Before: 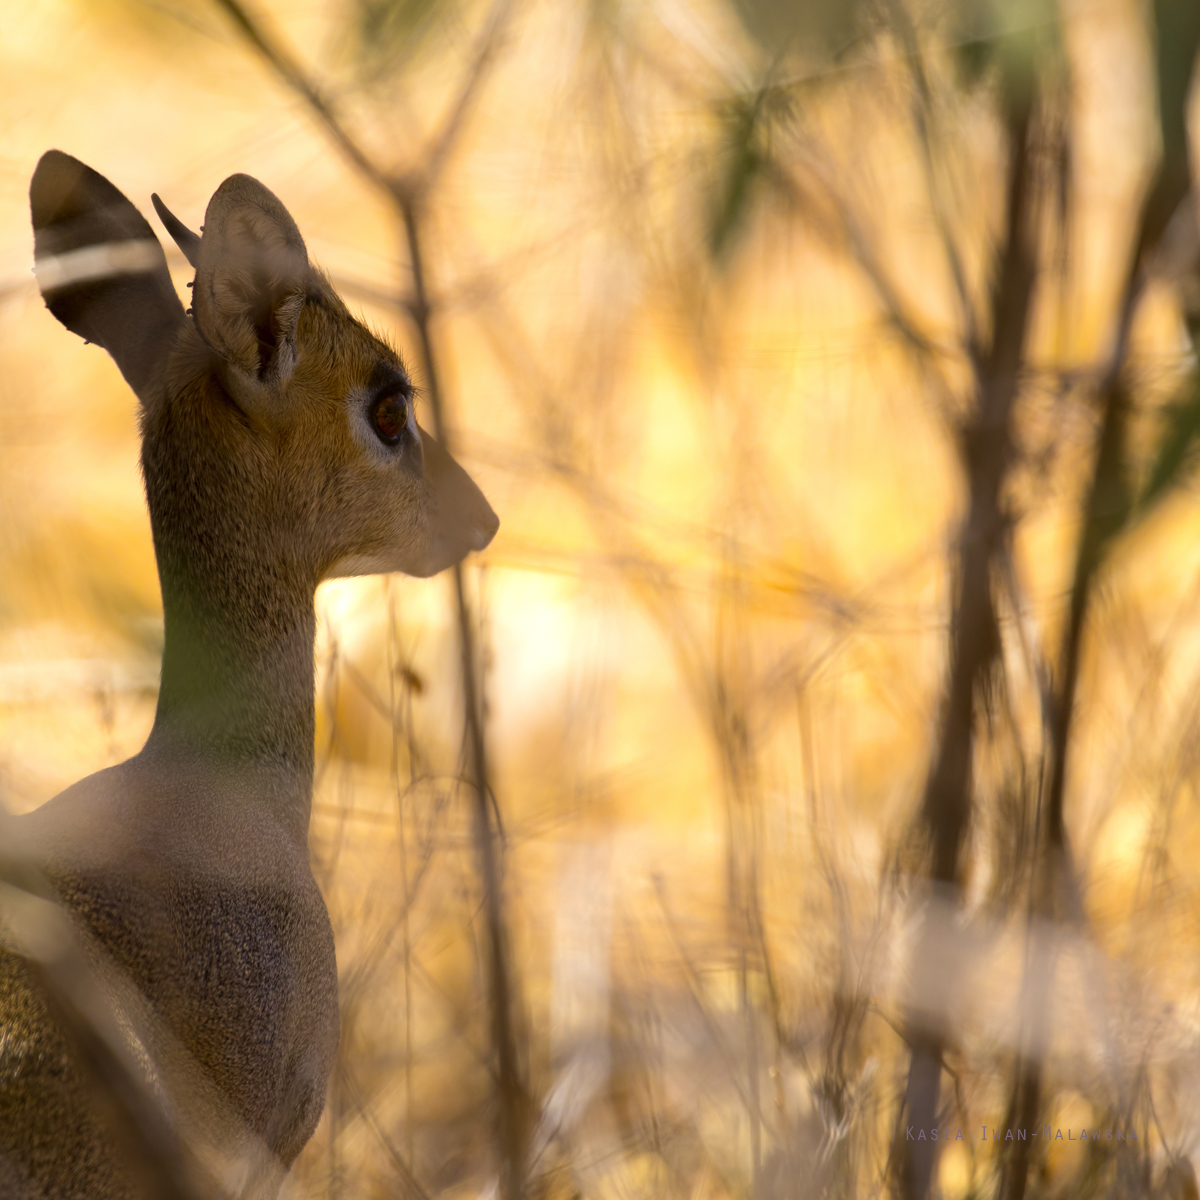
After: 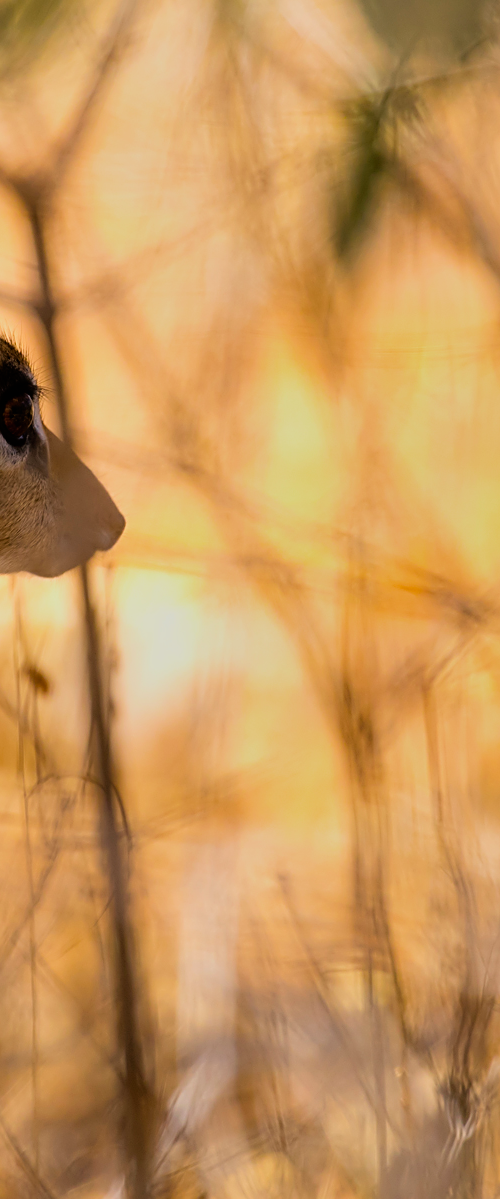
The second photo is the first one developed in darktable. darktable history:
filmic rgb: black relative exposure -7.75 EV, white relative exposure 4.4 EV, threshold 3 EV, hardness 3.76, latitude 50%, contrast 1.1, color science v5 (2021), contrast in shadows safe, contrast in highlights safe, enable highlight reconstruction true
sharpen: on, module defaults
shadows and highlights: soften with gaussian
crop: left 31.229%, right 27.105%
